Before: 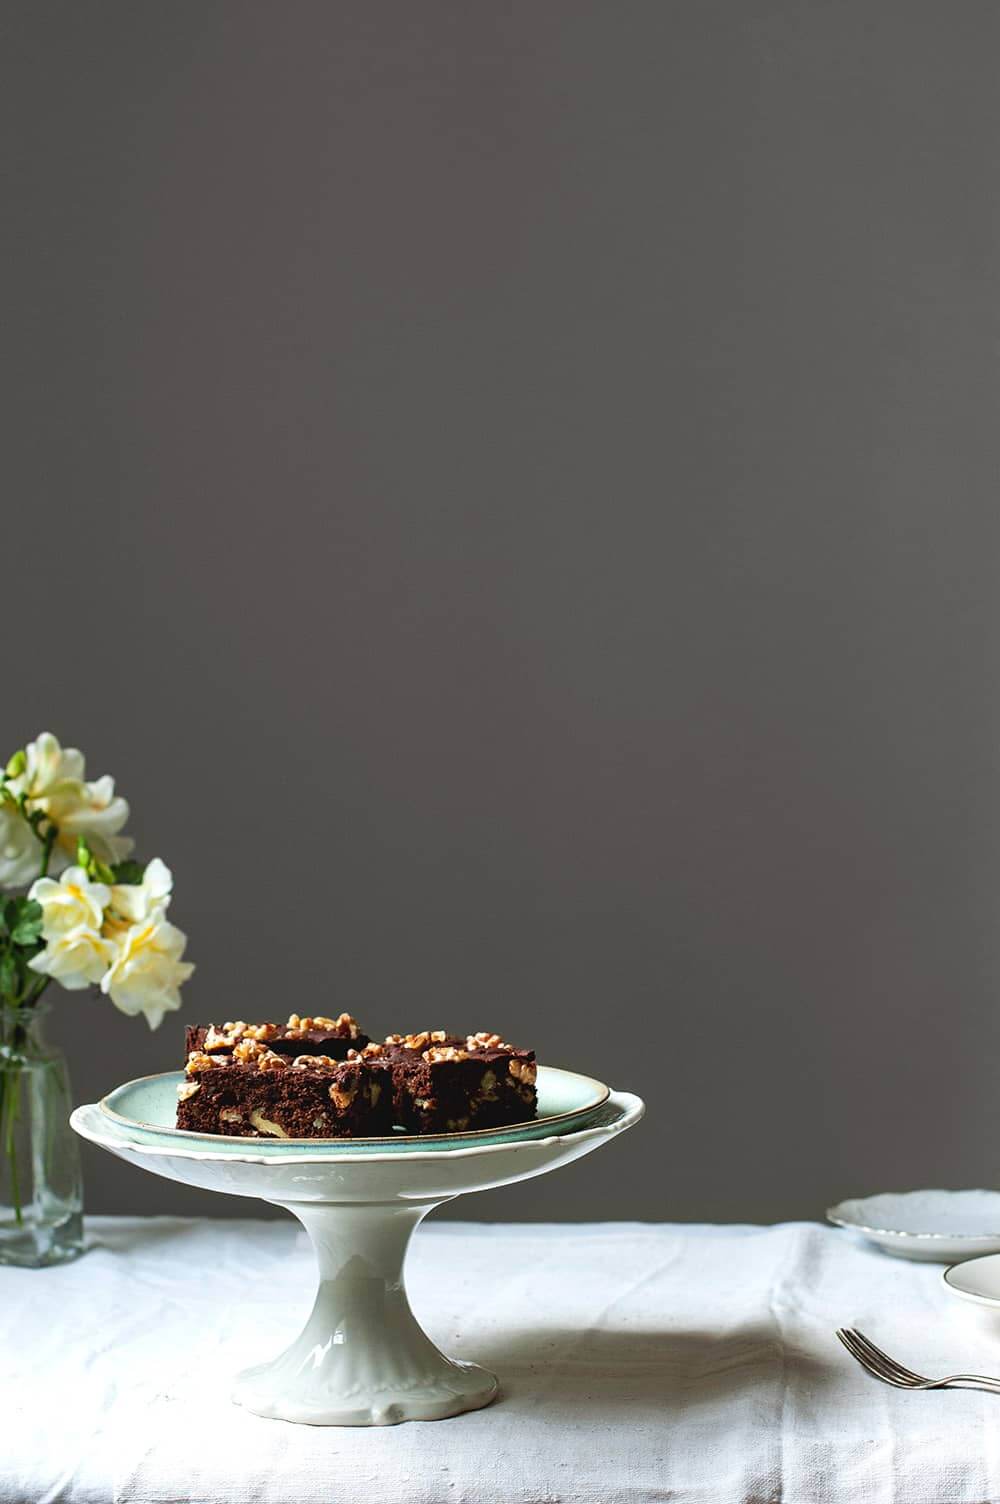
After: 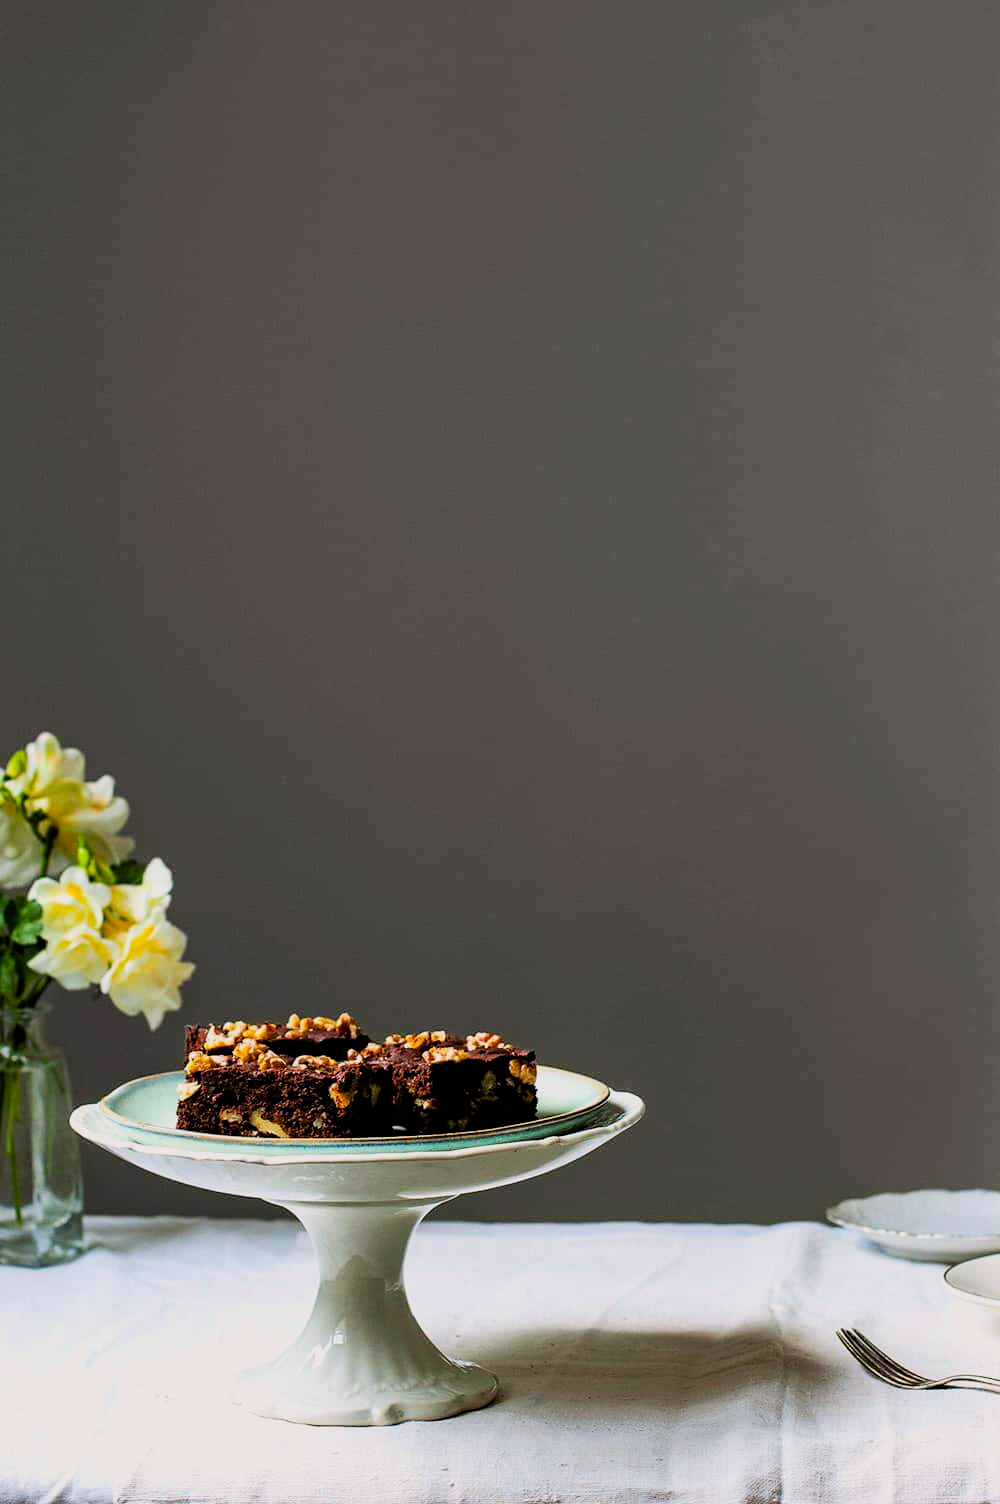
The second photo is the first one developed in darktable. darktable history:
contrast brightness saturation: contrast 0.101, brightness 0.023, saturation 0.023
color balance rgb: highlights gain › chroma 0.971%, highlights gain › hue 25.34°, perceptual saturation grading › global saturation 29.782%, global vibrance 20%
filmic rgb: black relative exposure -7.78 EV, white relative exposure 4.43 EV, threshold 2.95 EV, hardness 3.75, latitude 49.36%, contrast 1.101, enable highlight reconstruction true
